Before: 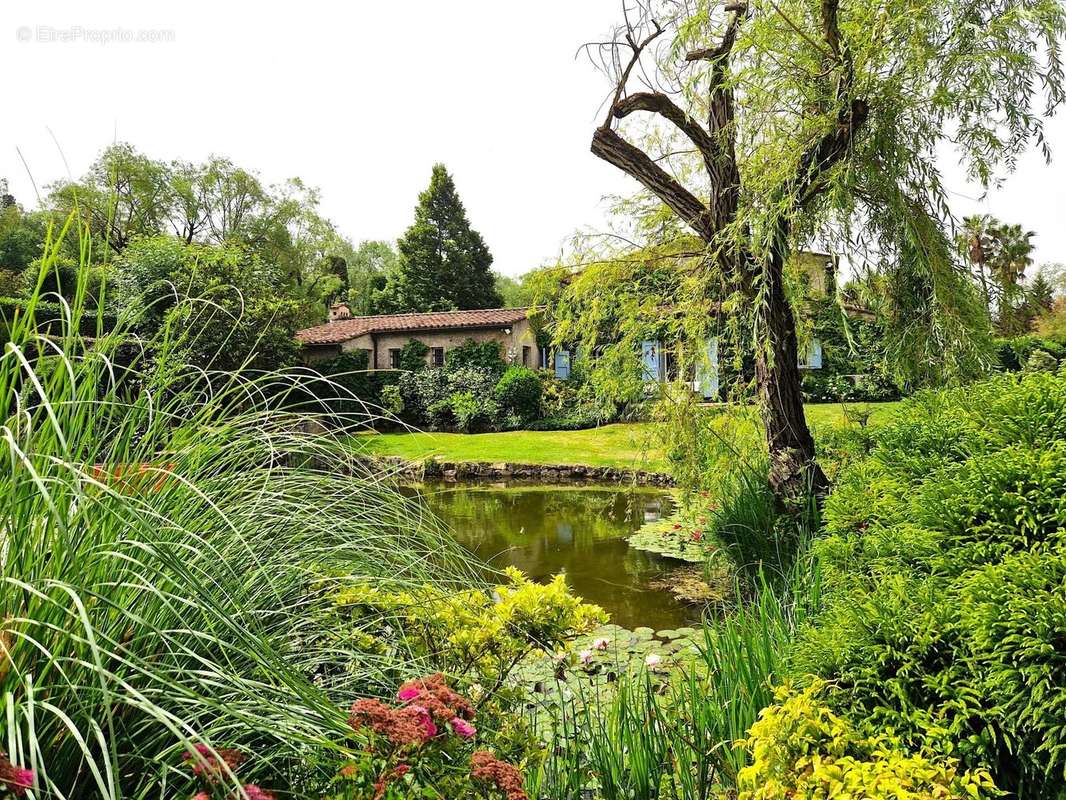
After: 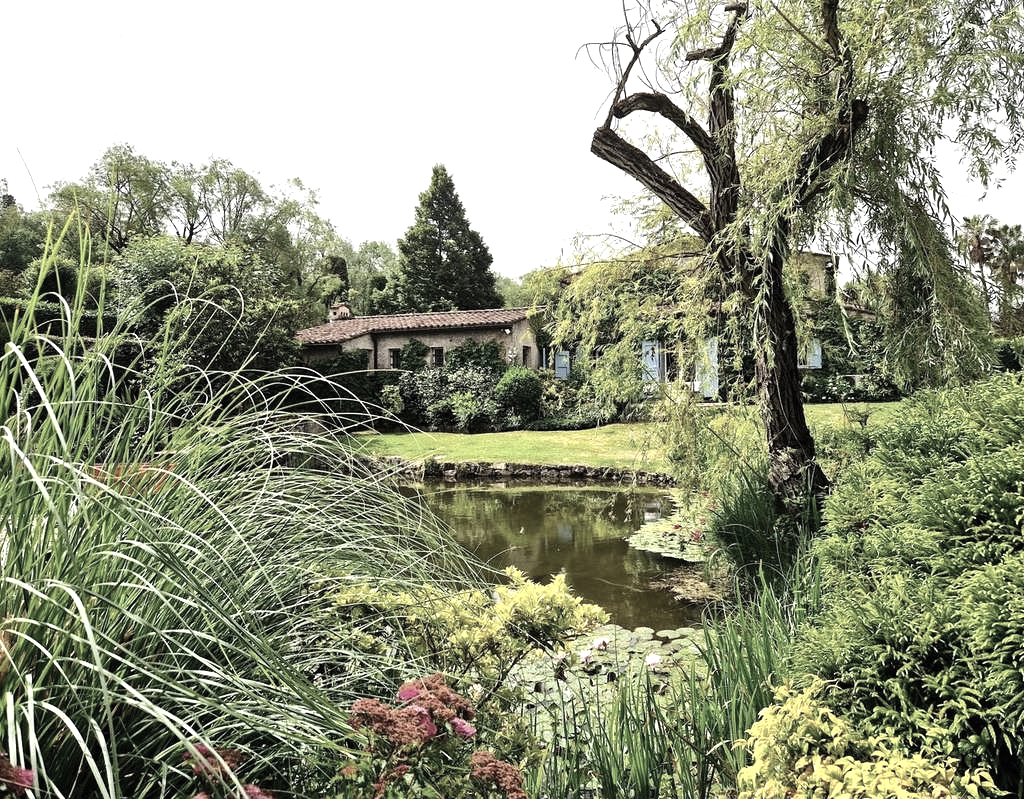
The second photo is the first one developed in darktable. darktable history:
crop: right 3.9%, bottom 0.028%
color correction: highlights b* 0.005, saturation 0.492
tone equalizer: -8 EV -0.41 EV, -7 EV -0.378 EV, -6 EV -0.296 EV, -5 EV -0.251 EV, -3 EV 0.227 EV, -2 EV 0.318 EV, -1 EV 0.411 EV, +0 EV 0.388 EV, edges refinement/feathering 500, mask exposure compensation -1.57 EV, preserve details no
